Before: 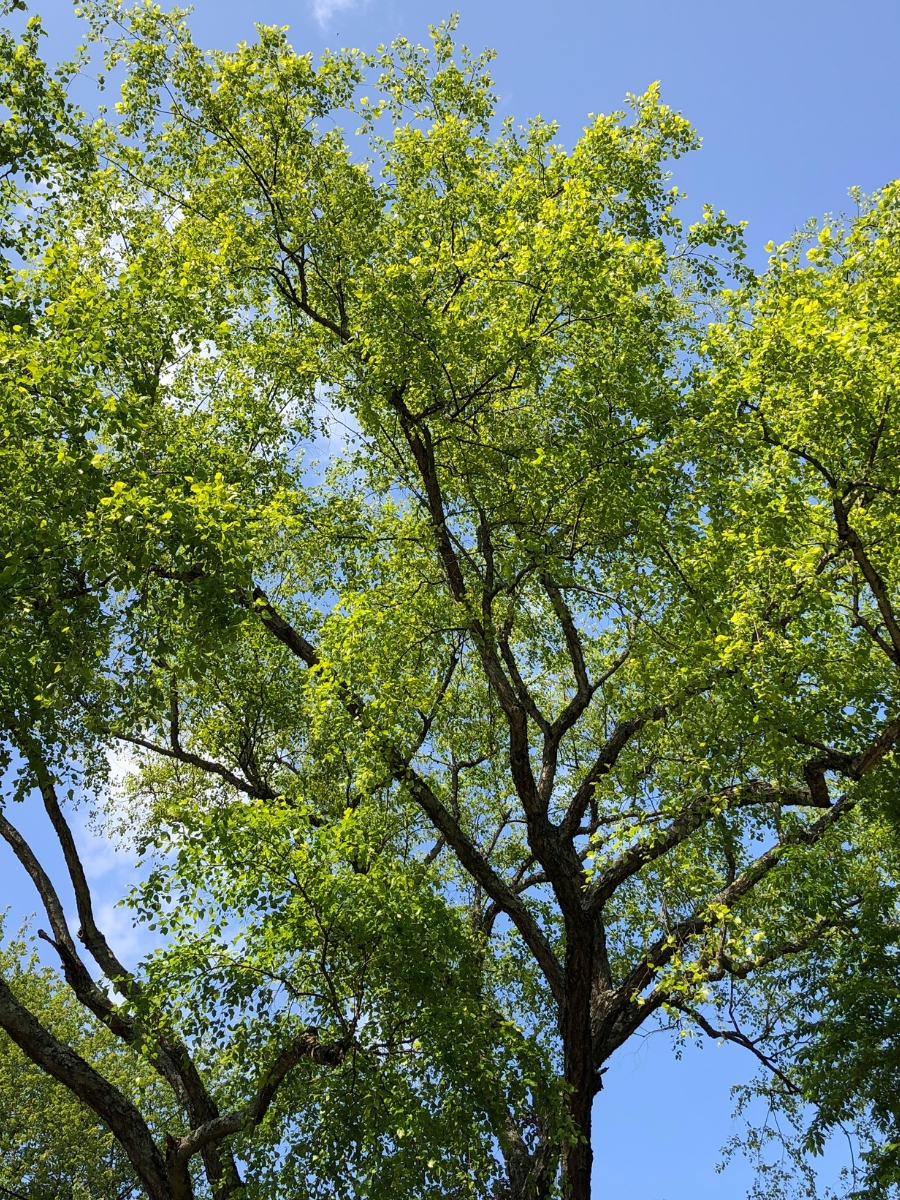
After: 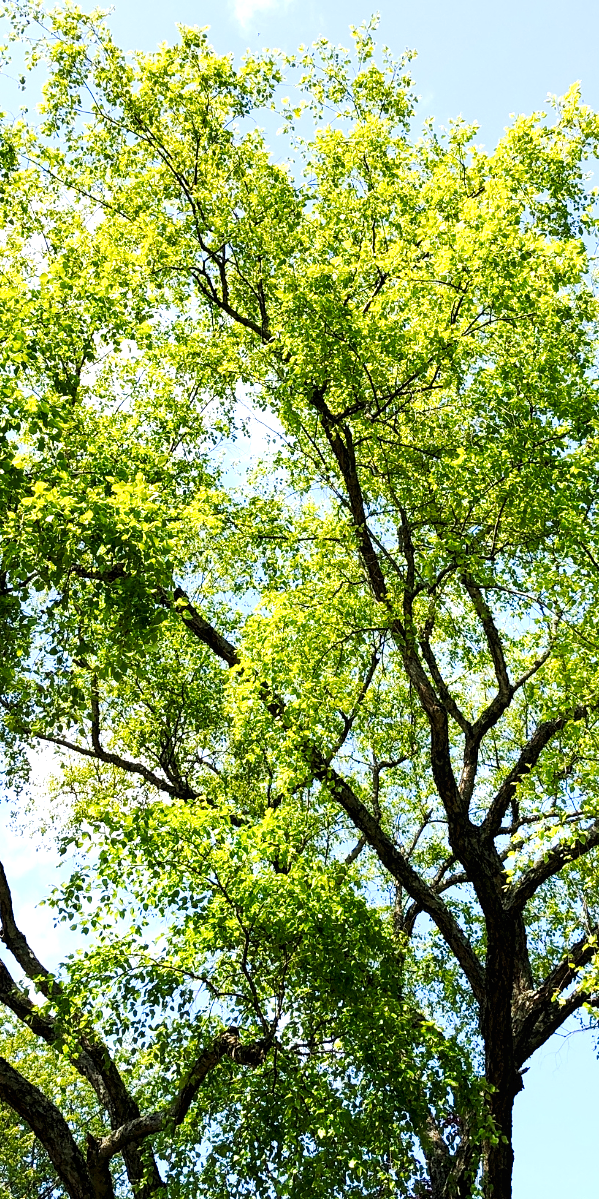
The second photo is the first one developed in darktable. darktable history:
local contrast: highlights 100%, shadows 100%, detail 120%, midtone range 0.2
exposure: exposure 1 EV, compensate highlight preservation false
tone curve: curves: ch0 [(0, 0) (0.003, 0.016) (0.011, 0.016) (0.025, 0.016) (0.044, 0.016) (0.069, 0.016) (0.1, 0.026) (0.136, 0.047) (0.177, 0.088) (0.224, 0.14) (0.277, 0.2) (0.335, 0.276) (0.399, 0.37) (0.468, 0.47) (0.543, 0.583) (0.623, 0.698) (0.709, 0.779) (0.801, 0.858) (0.898, 0.929) (1, 1)], preserve colors none
crop and rotate: left 8.786%, right 24.548%
